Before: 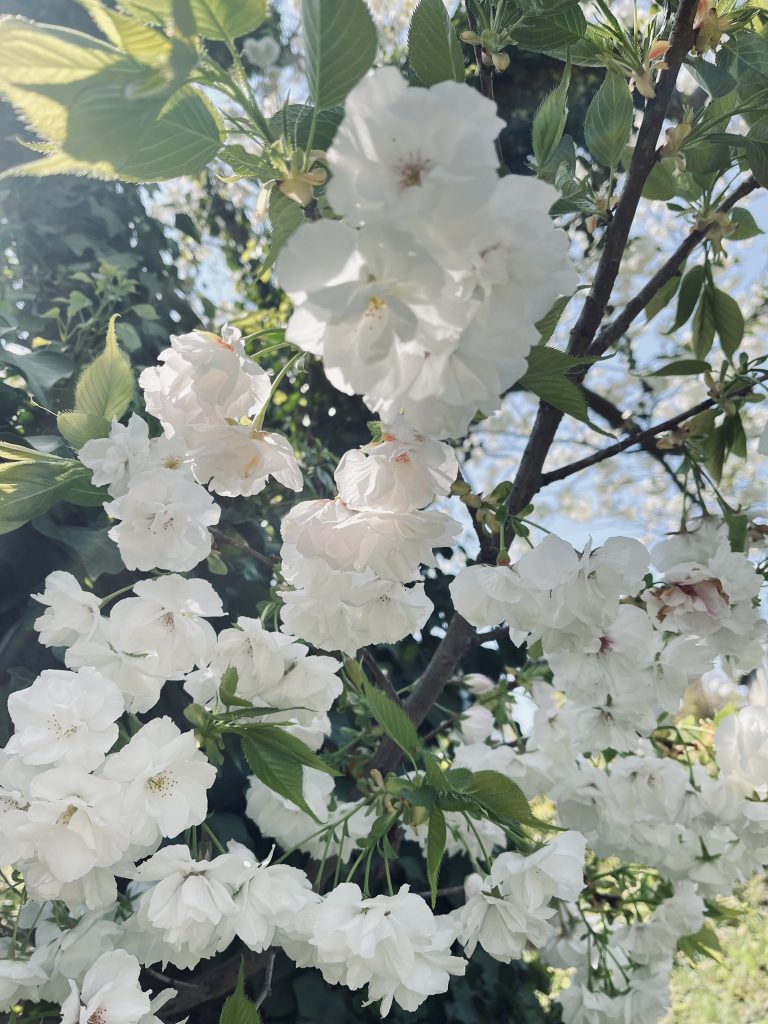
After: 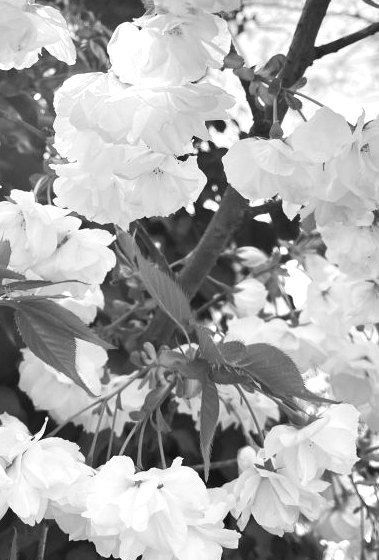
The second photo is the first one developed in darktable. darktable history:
monochrome: a 32, b 64, size 2.3
crop: left 29.672%, top 41.786%, right 20.851%, bottom 3.487%
exposure: black level correction 0, exposure 0.7 EV, compensate exposure bias true, compensate highlight preservation false
